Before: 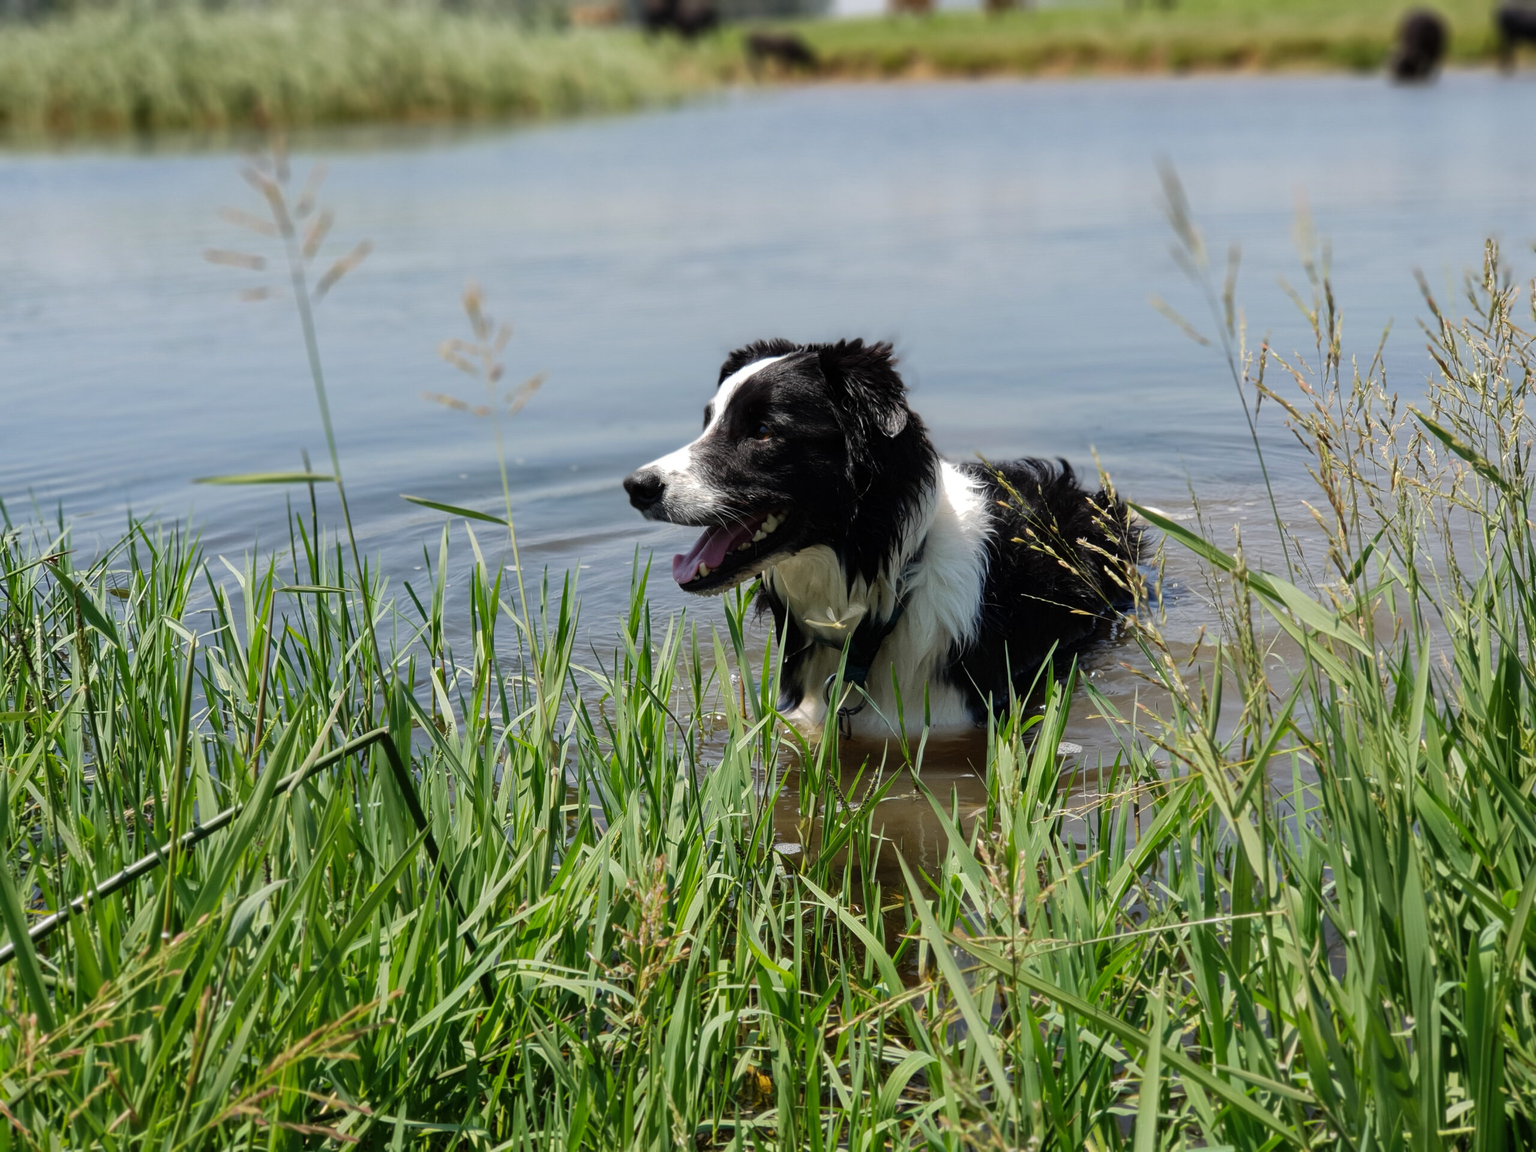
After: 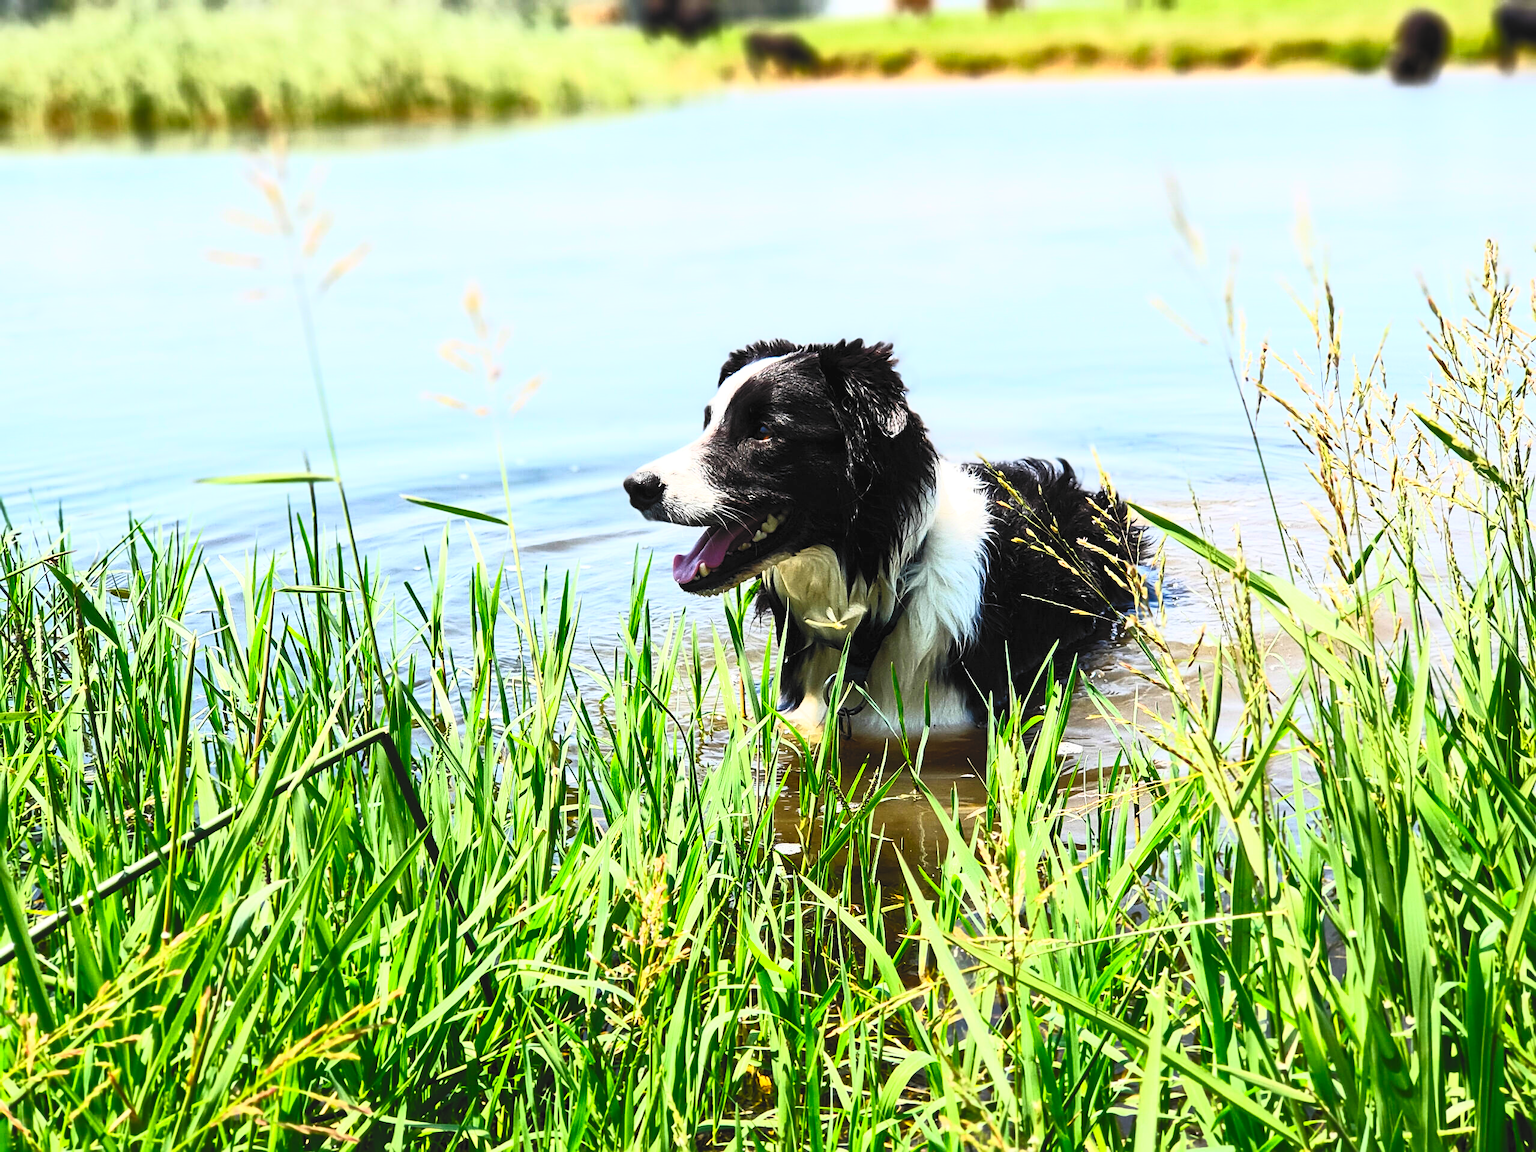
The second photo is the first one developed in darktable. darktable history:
sharpen: on, module defaults
local contrast: mode bilateral grid, contrast 20, coarseness 51, detail 120%, midtone range 0.2
contrast brightness saturation: contrast 0.986, brightness 0.997, saturation 0.992
filmic rgb: black relative exposure -7.98 EV, white relative exposure 3.98 EV, hardness 4.18, contrast 0.989, color science v5 (2021), contrast in shadows safe, contrast in highlights safe
